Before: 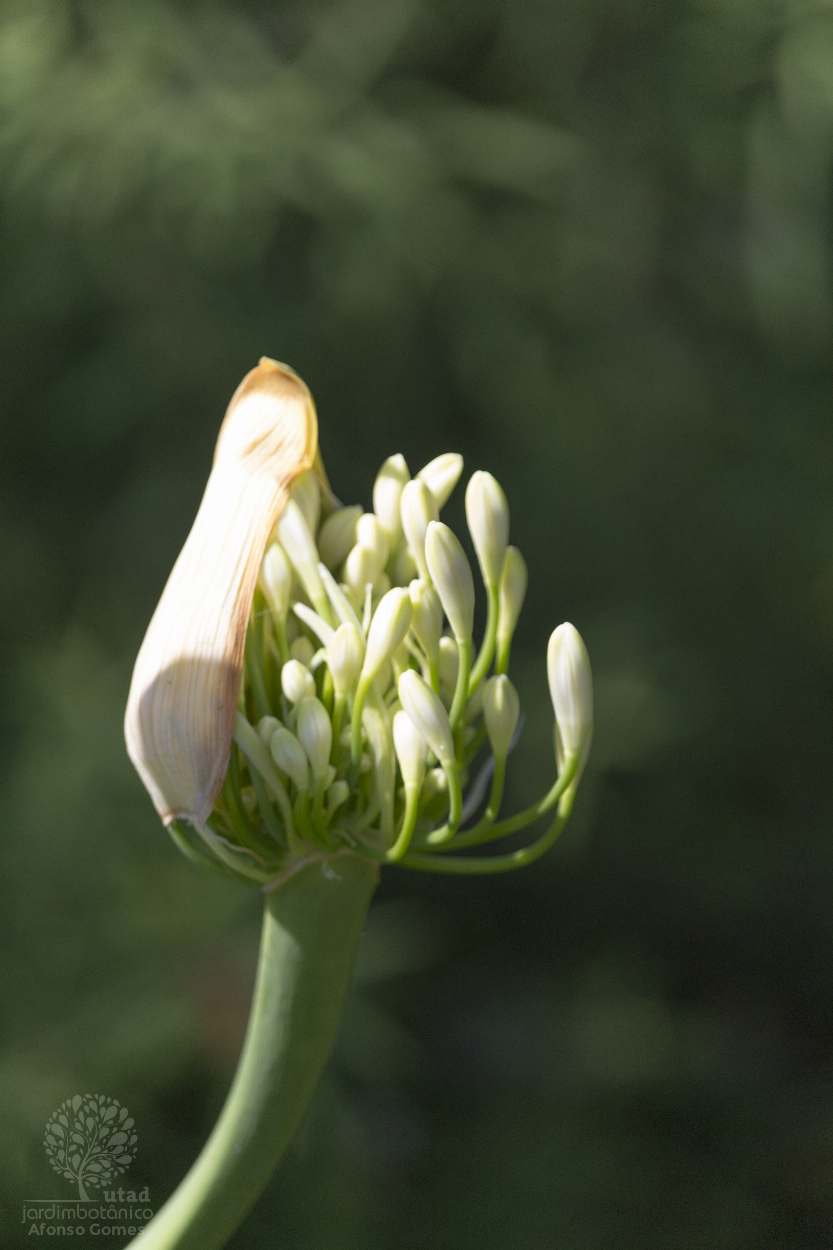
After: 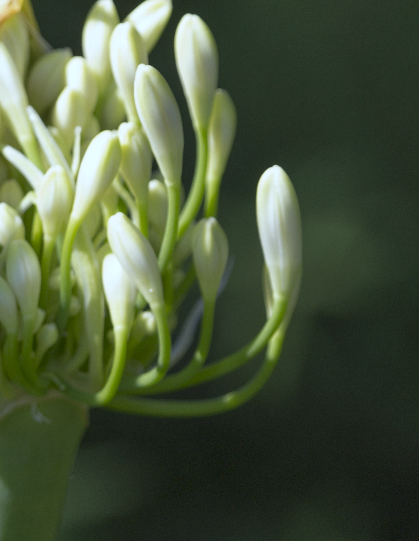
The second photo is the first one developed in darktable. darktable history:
crop: left 35.03%, top 36.625%, right 14.663%, bottom 20.057%
white balance: red 0.925, blue 1.046
tone curve: curves: ch0 [(0, 0) (0.077, 0.082) (0.765, 0.73) (1, 1)]
